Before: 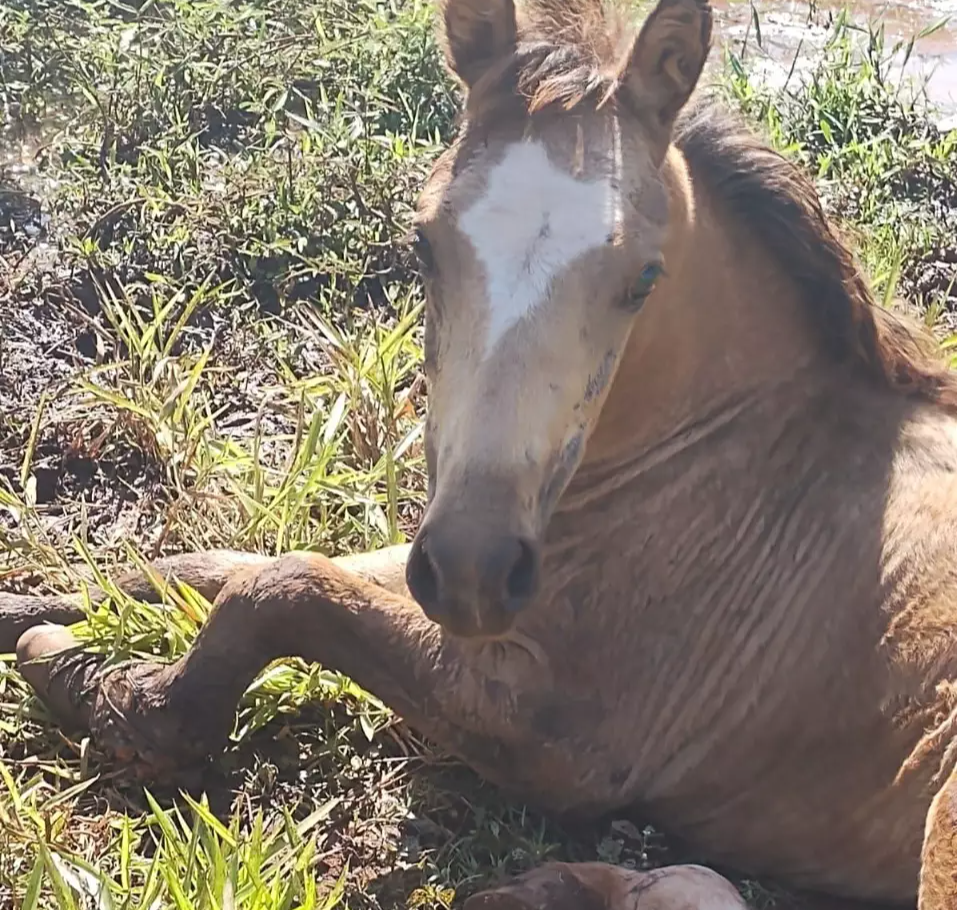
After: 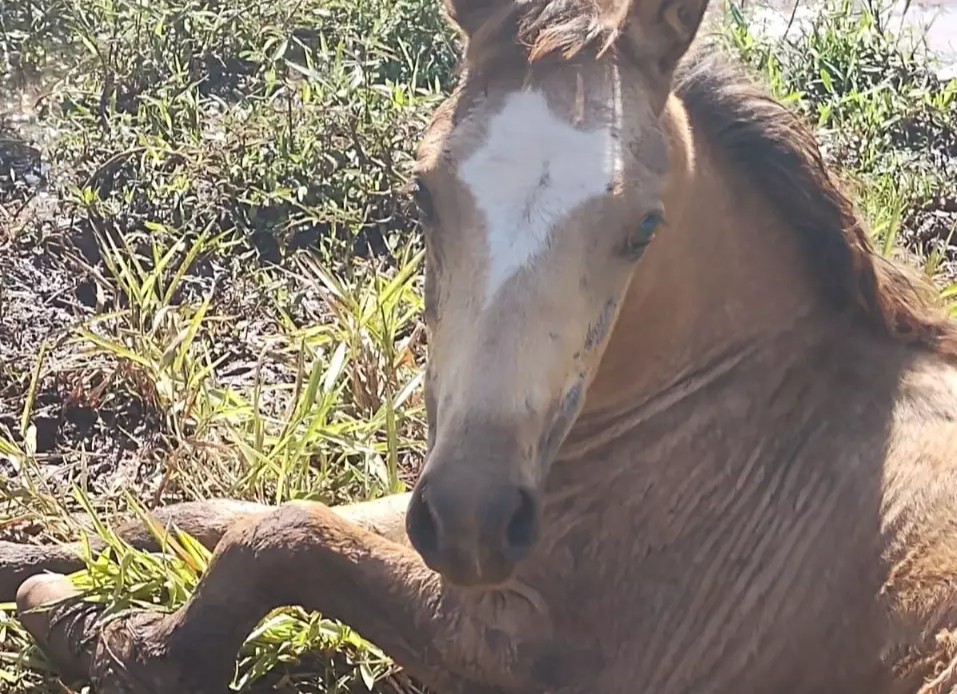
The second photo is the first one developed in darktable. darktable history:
crop: top 5.648%, bottom 18.069%
